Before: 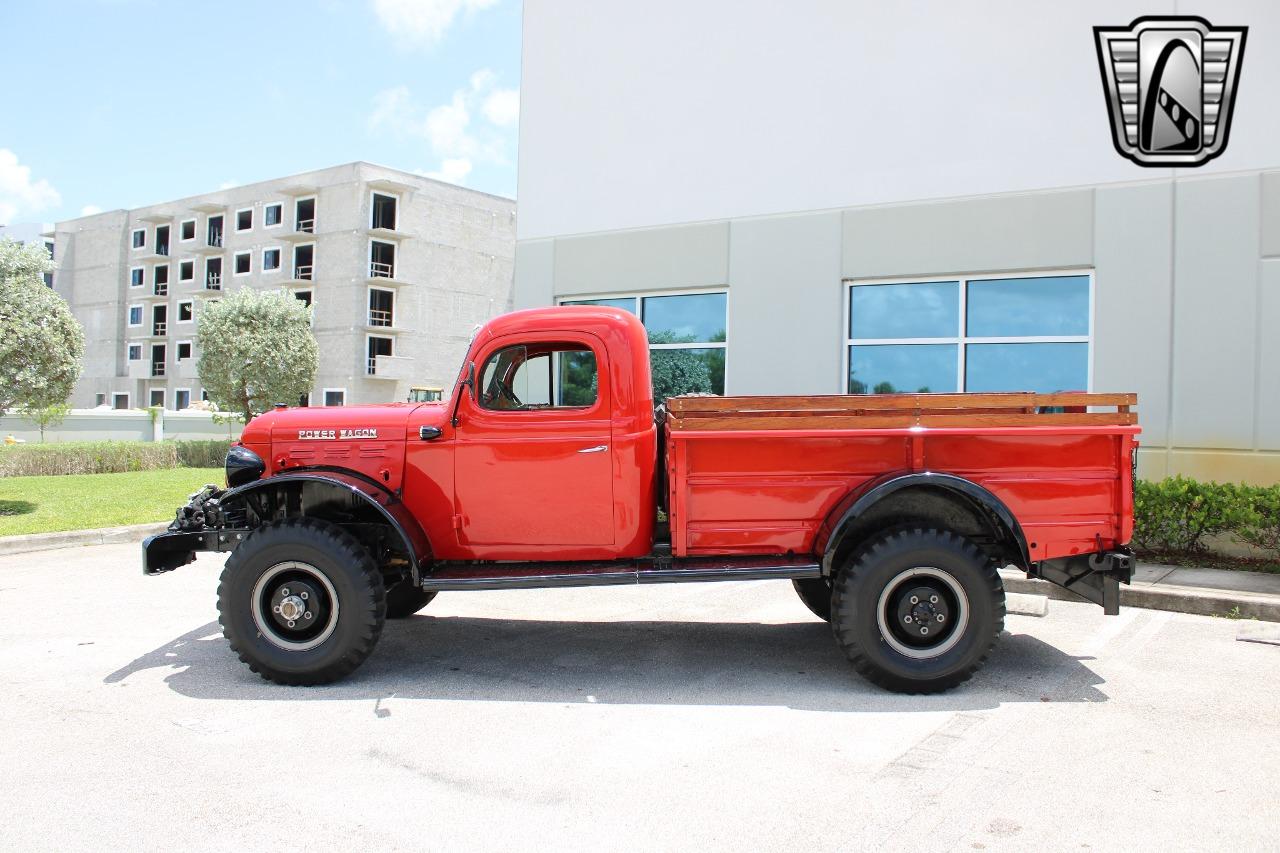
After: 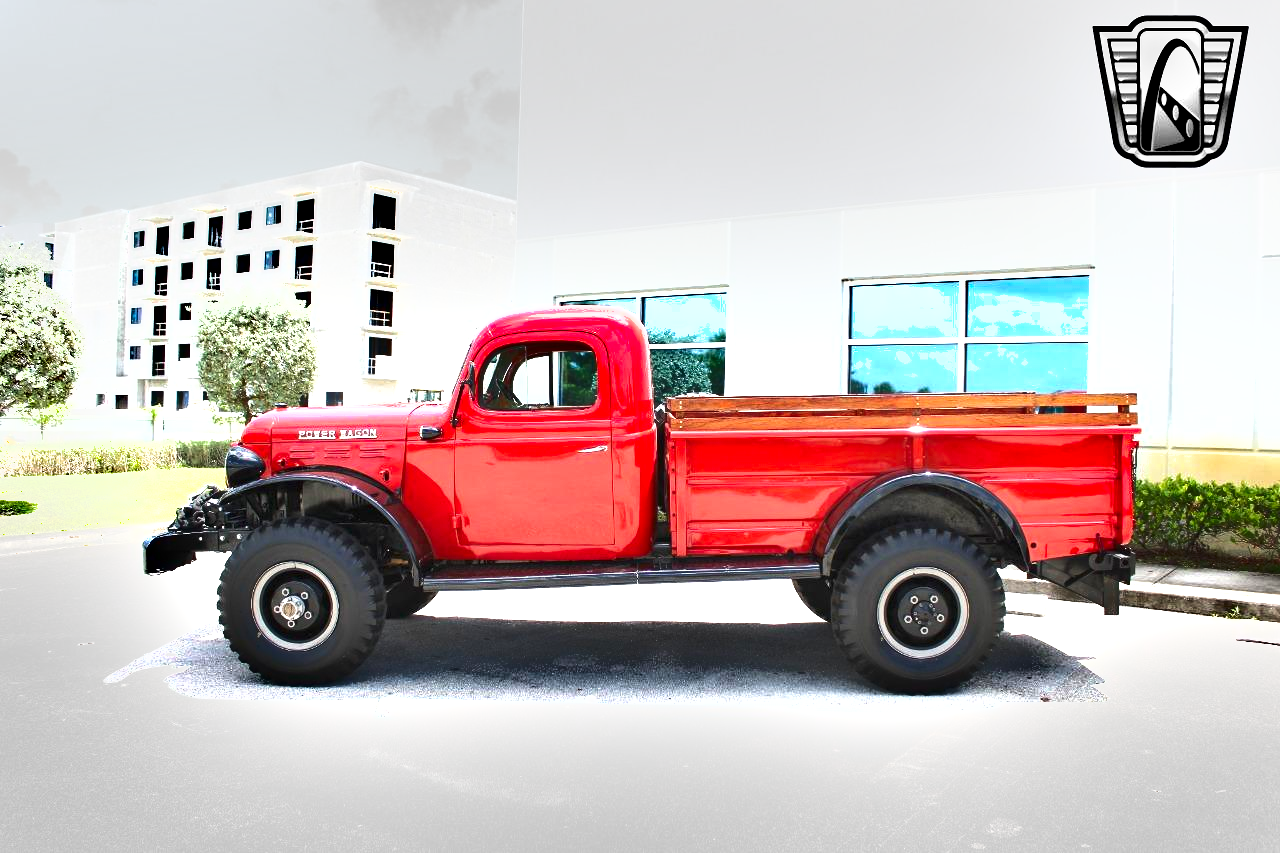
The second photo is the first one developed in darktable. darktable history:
exposure: black level correction 0, exposure 1.199 EV, compensate exposure bias true, compensate highlight preservation false
shadows and highlights: low approximation 0.01, soften with gaussian
